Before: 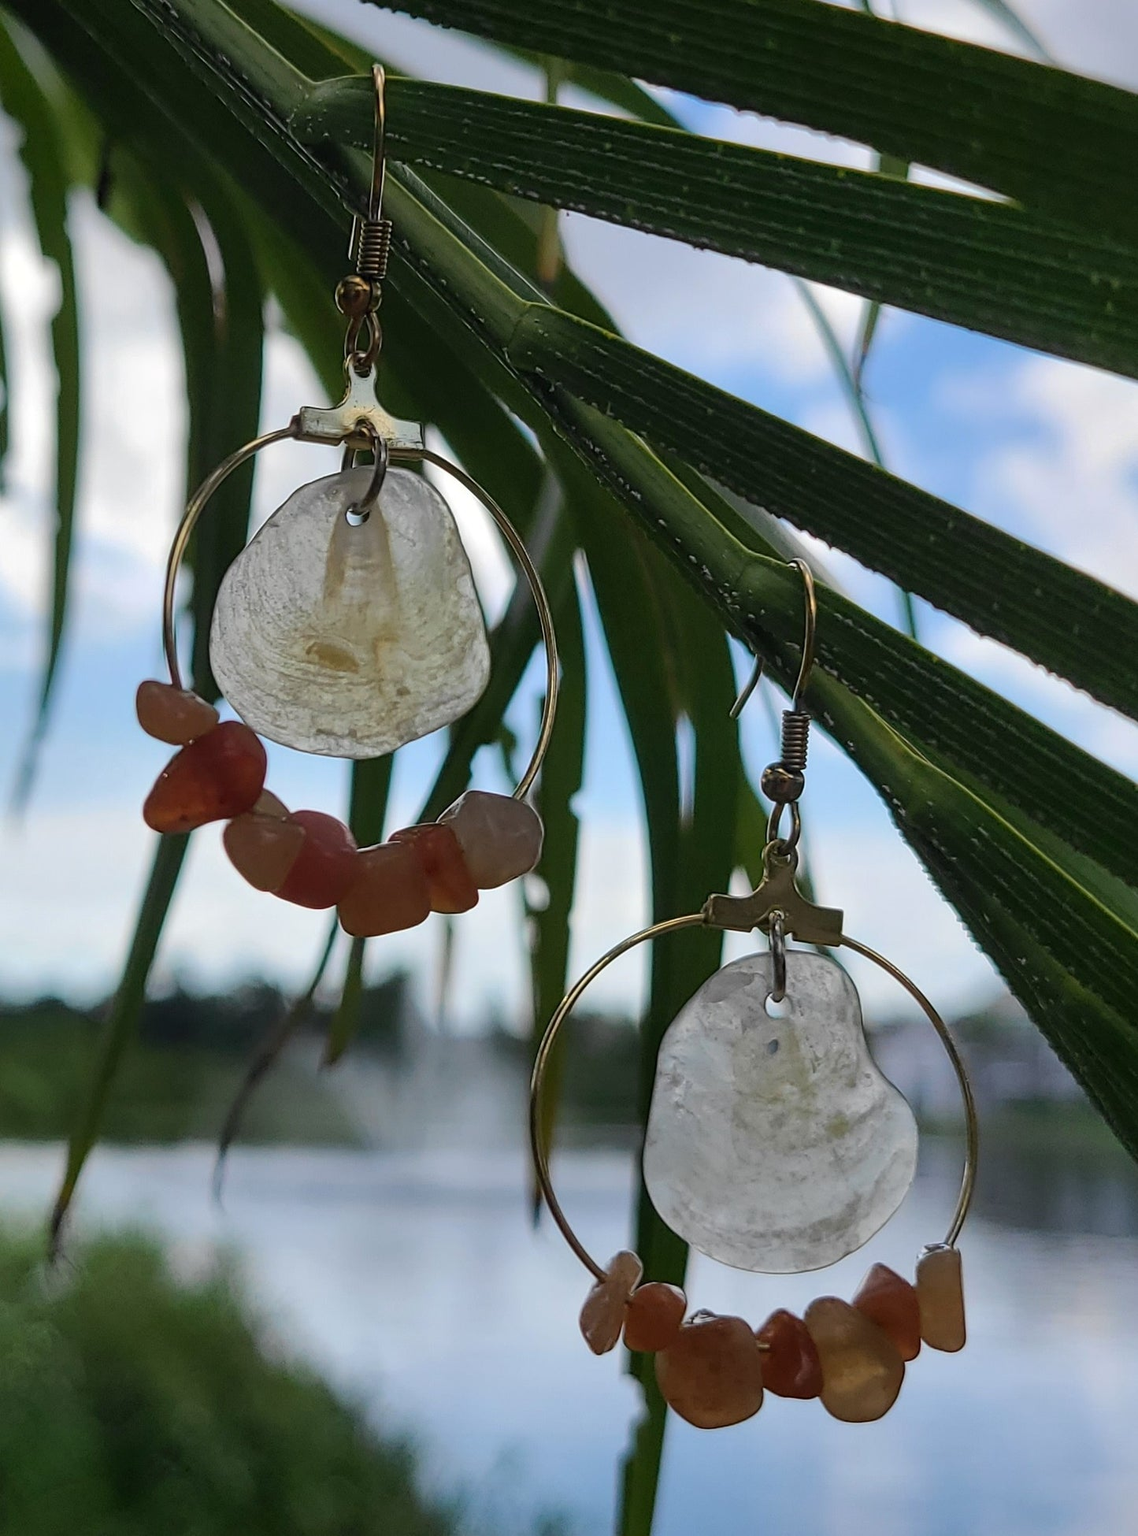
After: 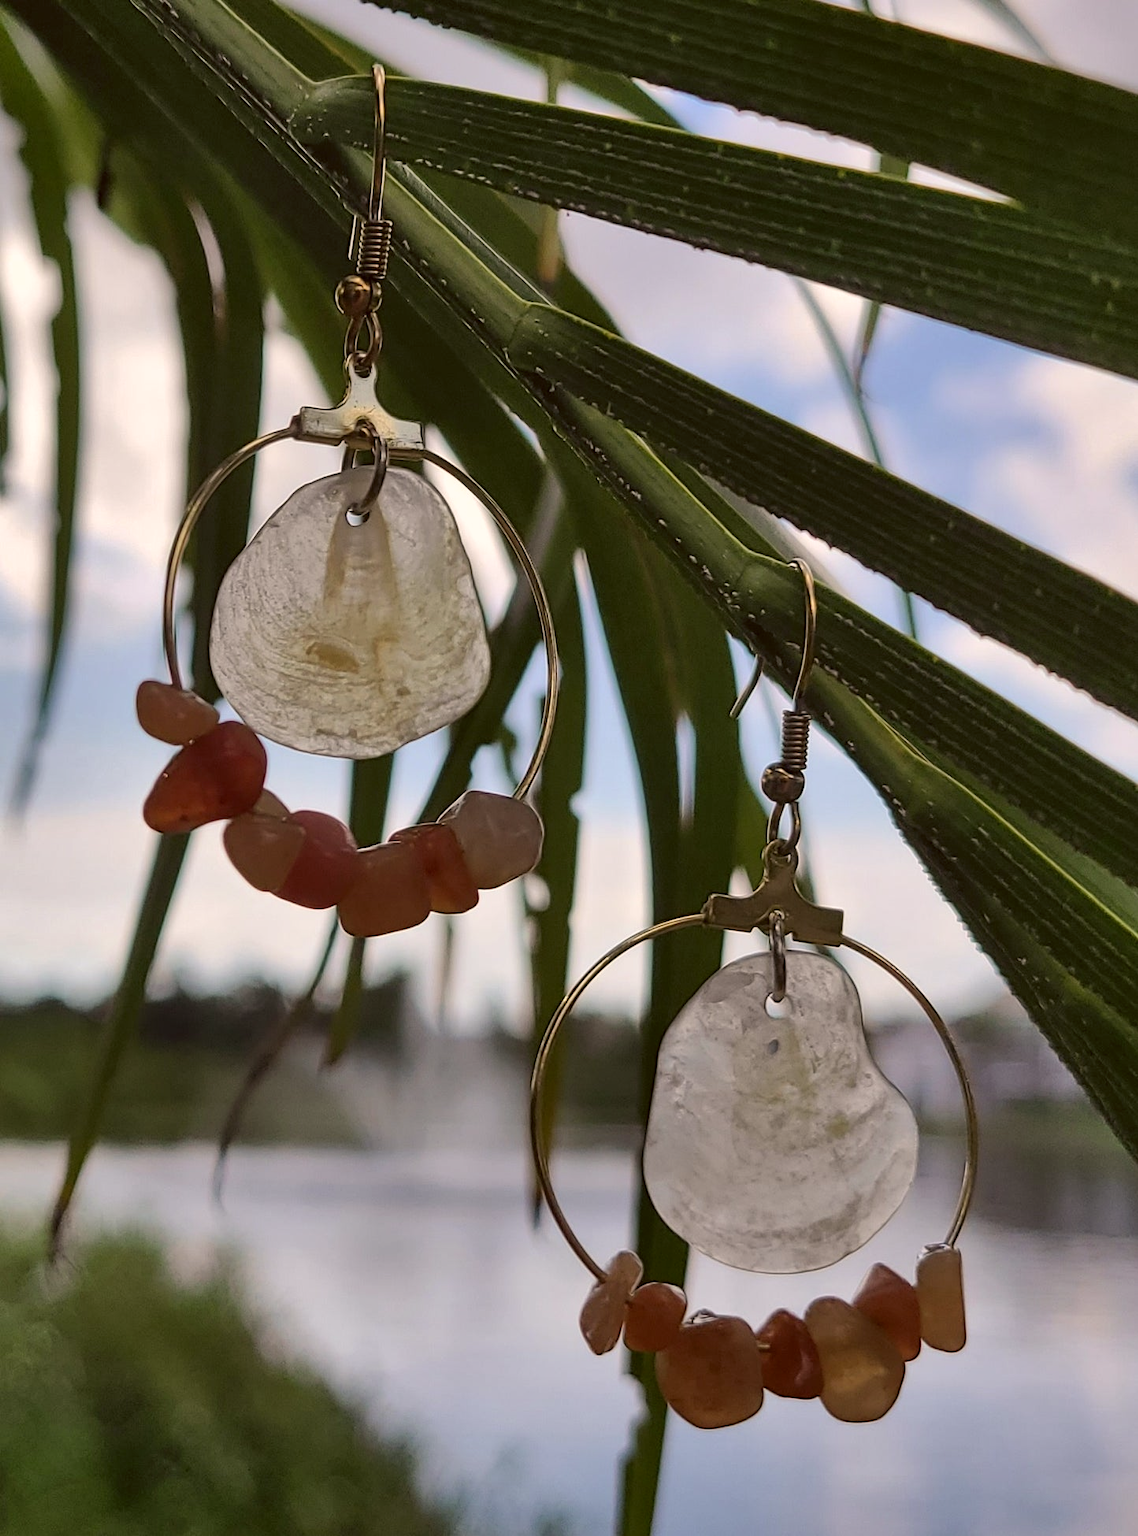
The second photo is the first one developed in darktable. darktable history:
color correction: highlights a* 6.27, highlights b* 8.19, shadows a* 5.94, shadows b* 7.23, saturation 0.9
shadows and highlights: soften with gaussian
